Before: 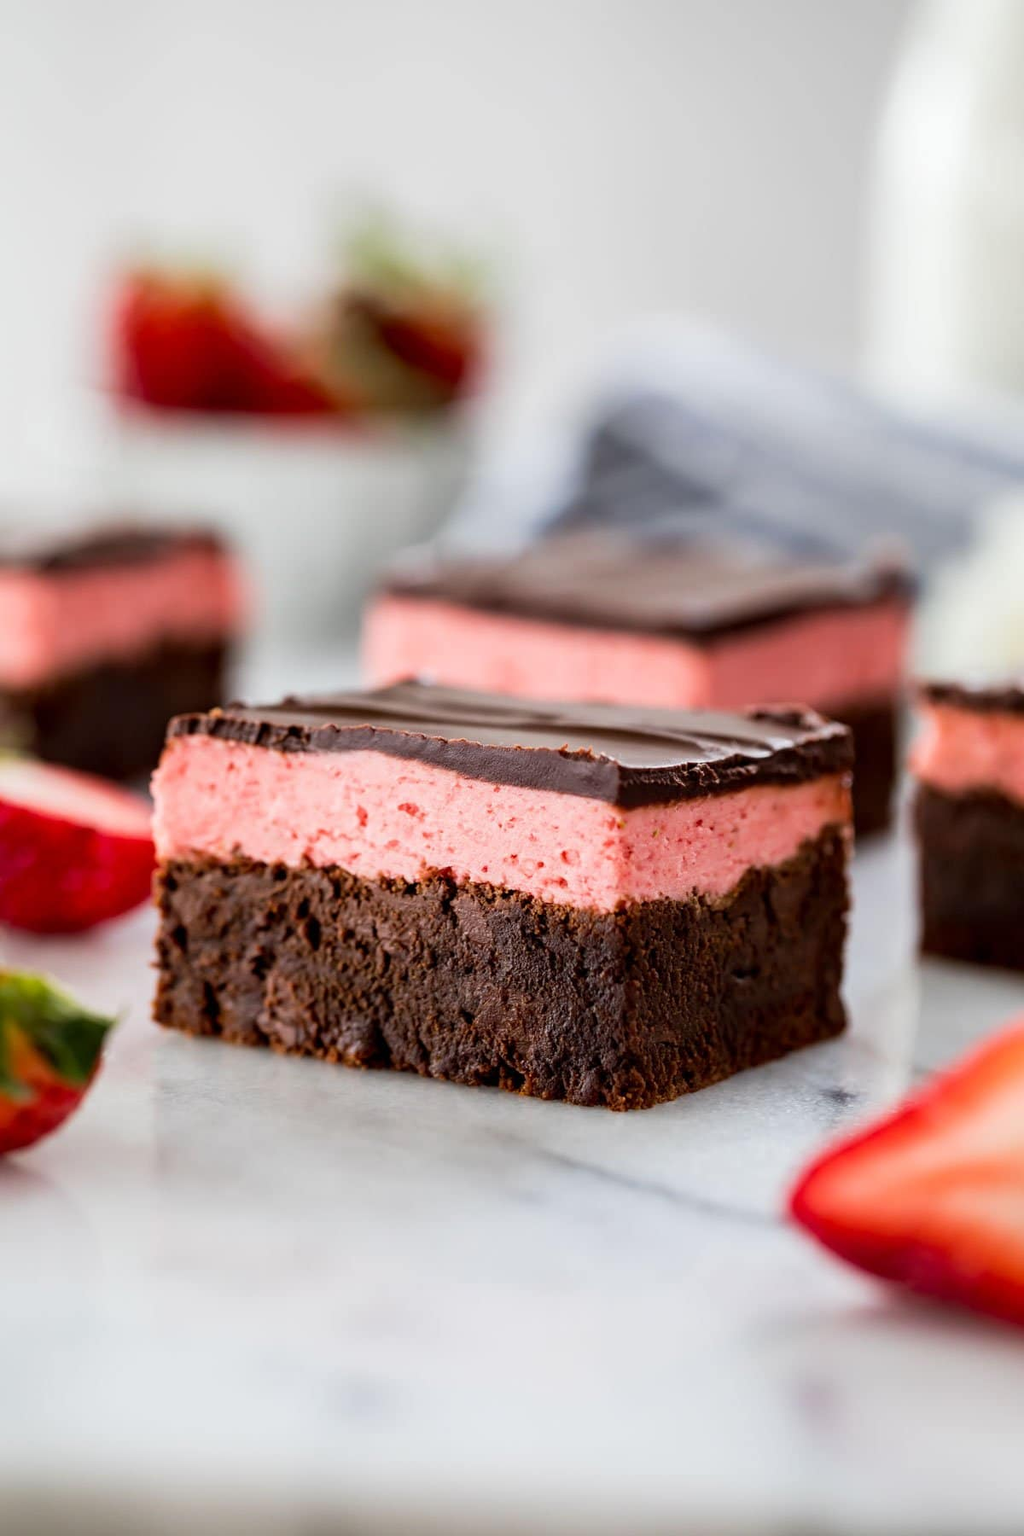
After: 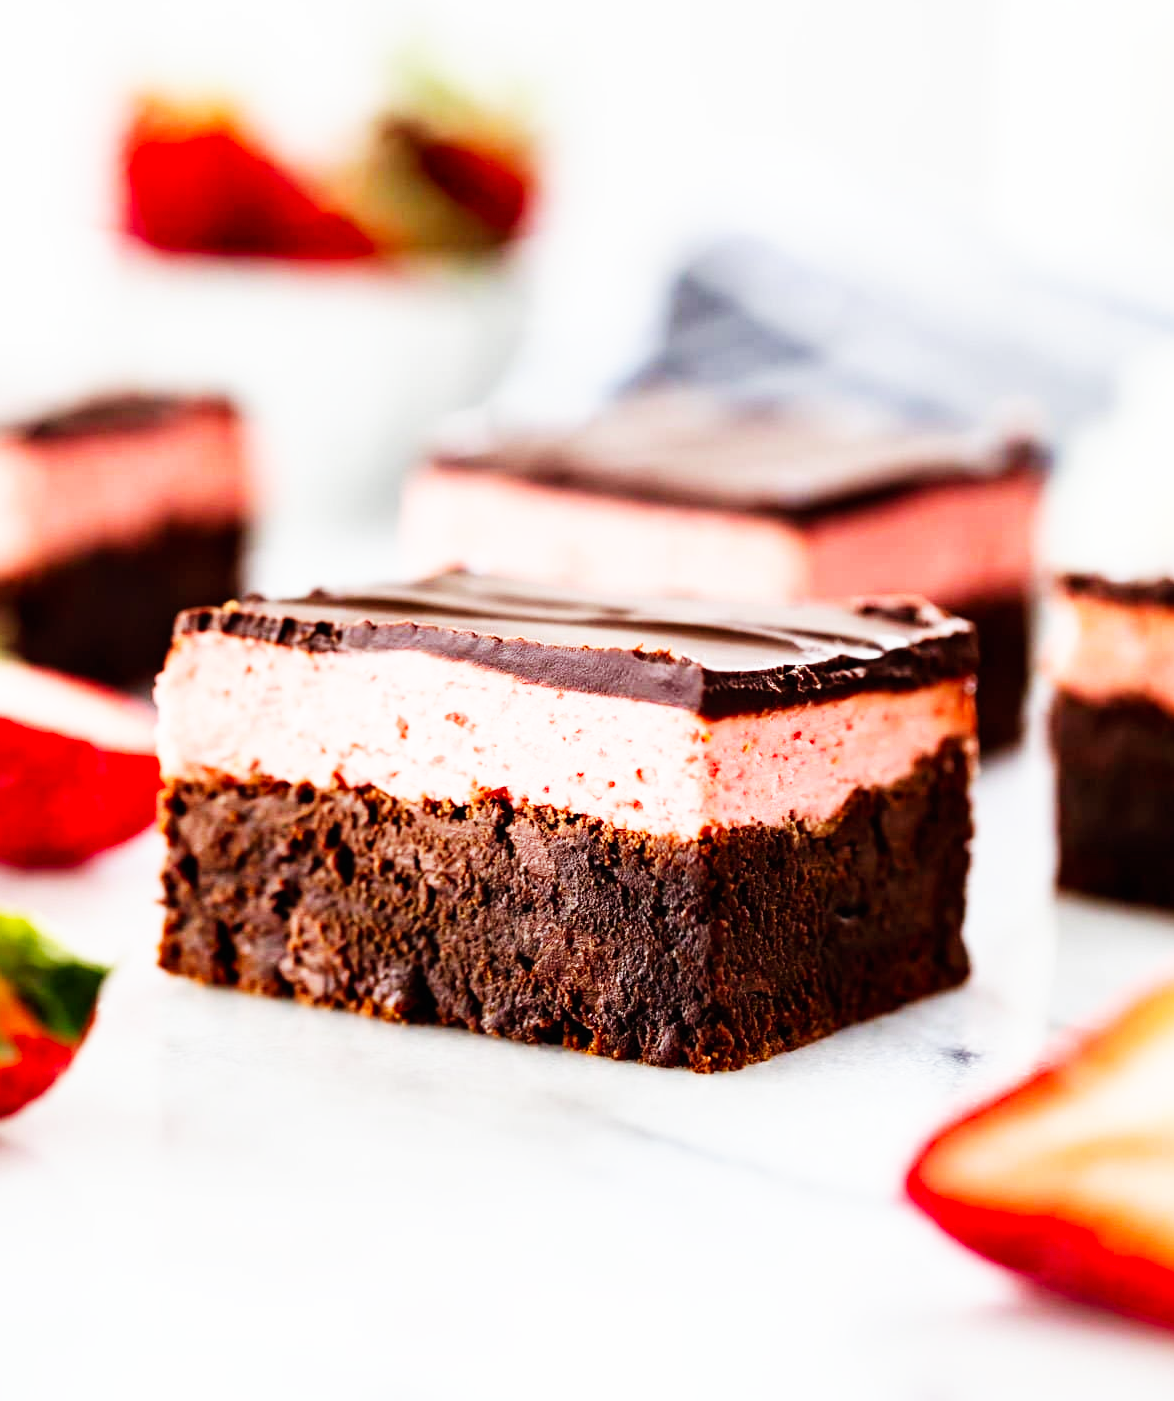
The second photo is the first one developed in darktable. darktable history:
crop and rotate: left 1.883%, top 12.774%, right 0.25%, bottom 9.378%
base curve: curves: ch0 [(0, 0) (0.007, 0.004) (0.027, 0.03) (0.046, 0.07) (0.207, 0.54) (0.442, 0.872) (0.673, 0.972) (1, 1)], preserve colors none
